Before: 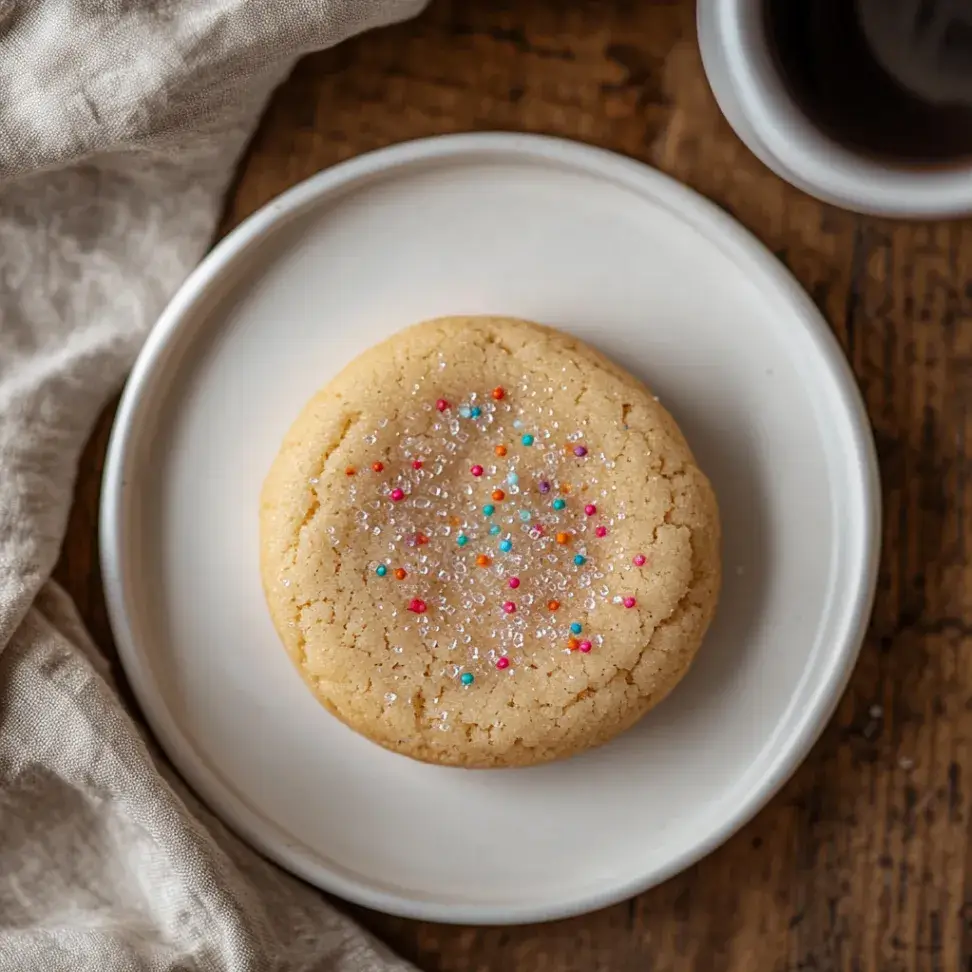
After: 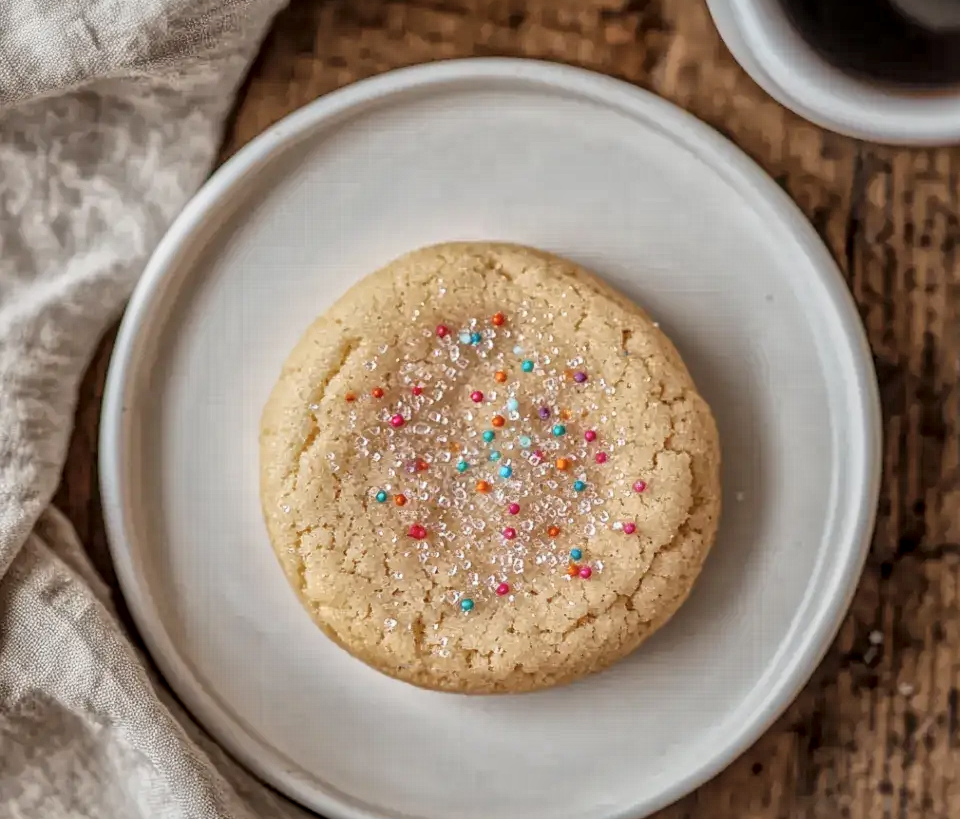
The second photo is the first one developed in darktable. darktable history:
local contrast: on, module defaults
crop: top 7.625%, bottom 8.027%
global tonemap: drago (1, 100), detail 1
tone equalizer: -8 EV -0.002 EV, -7 EV 0.005 EV, -6 EV -0.008 EV, -5 EV 0.007 EV, -4 EV -0.042 EV, -3 EV -0.233 EV, -2 EV -0.662 EV, -1 EV -0.983 EV, +0 EV -0.969 EV, smoothing diameter 2%, edges refinement/feathering 20, mask exposure compensation -1.57 EV, filter diffusion 5
